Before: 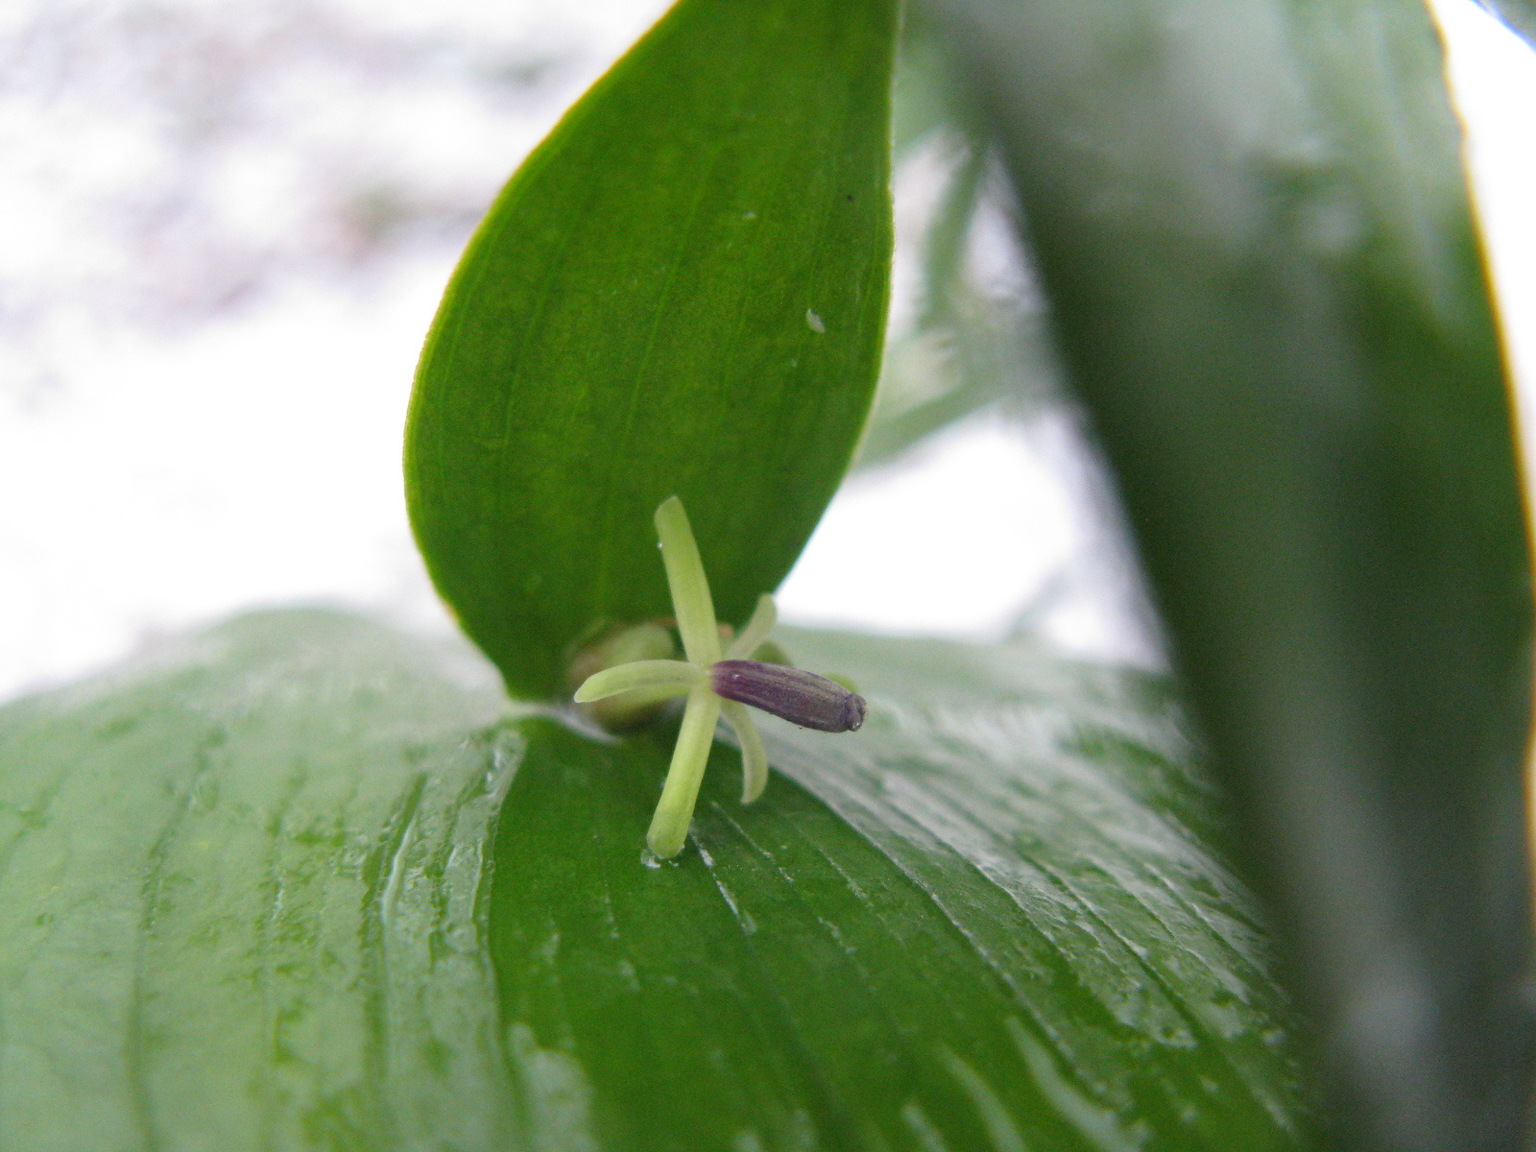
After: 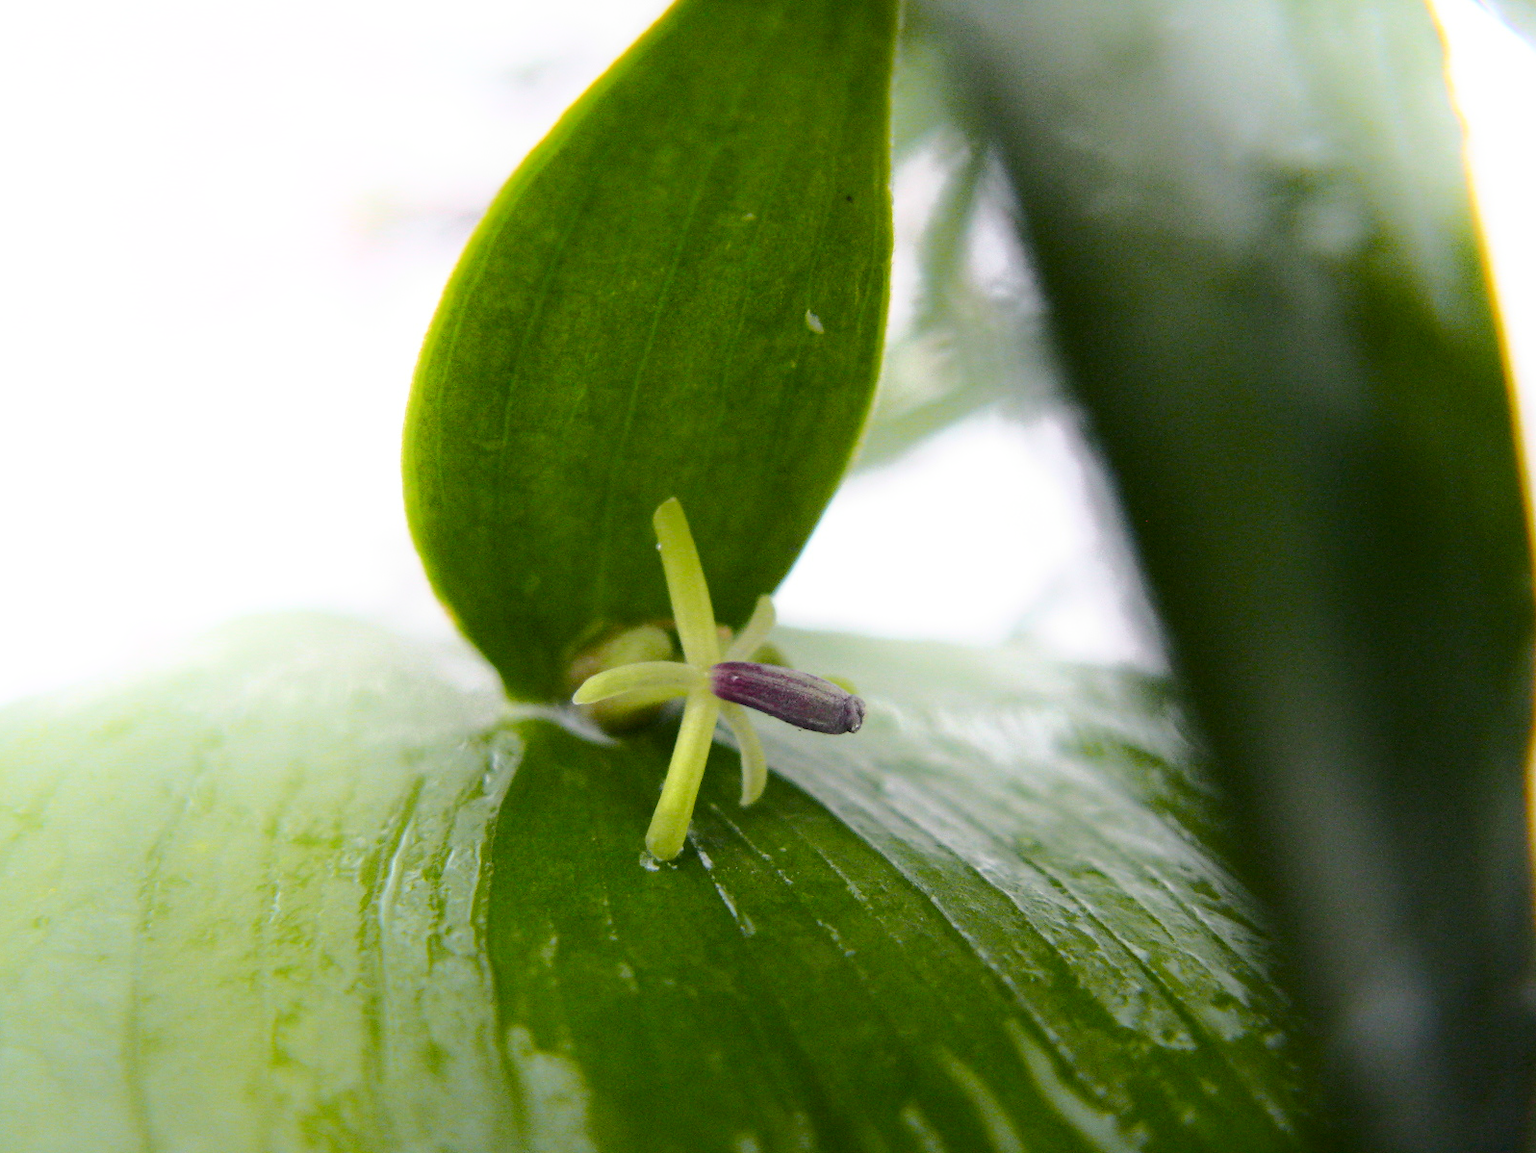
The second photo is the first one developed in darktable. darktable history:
shadows and highlights: shadows -53.42, highlights 84.43, soften with gaussian
crop and rotate: left 0.198%, bottom 0.001%
tone curve: curves: ch0 [(0.003, 0) (0.066, 0.023) (0.154, 0.082) (0.281, 0.221) (0.405, 0.389) (0.517, 0.553) (0.716, 0.743) (0.822, 0.882) (1, 1)]; ch1 [(0, 0) (0.164, 0.115) (0.337, 0.332) (0.39, 0.398) (0.464, 0.461) (0.501, 0.5) (0.521, 0.526) (0.571, 0.606) (0.656, 0.677) (0.723, 0.731) (0.811, 0.796) (1, 1)]; ch2 [(0, 0) (0.337, 0.382) (0.464, 0.476) (0.501, 0.502) (0.527, 0.54) (0.556, 0.567) (0.575, 0.606) (0.659, 0.736) (1, 1)], color space Lab, independent channels, preserve colors none
